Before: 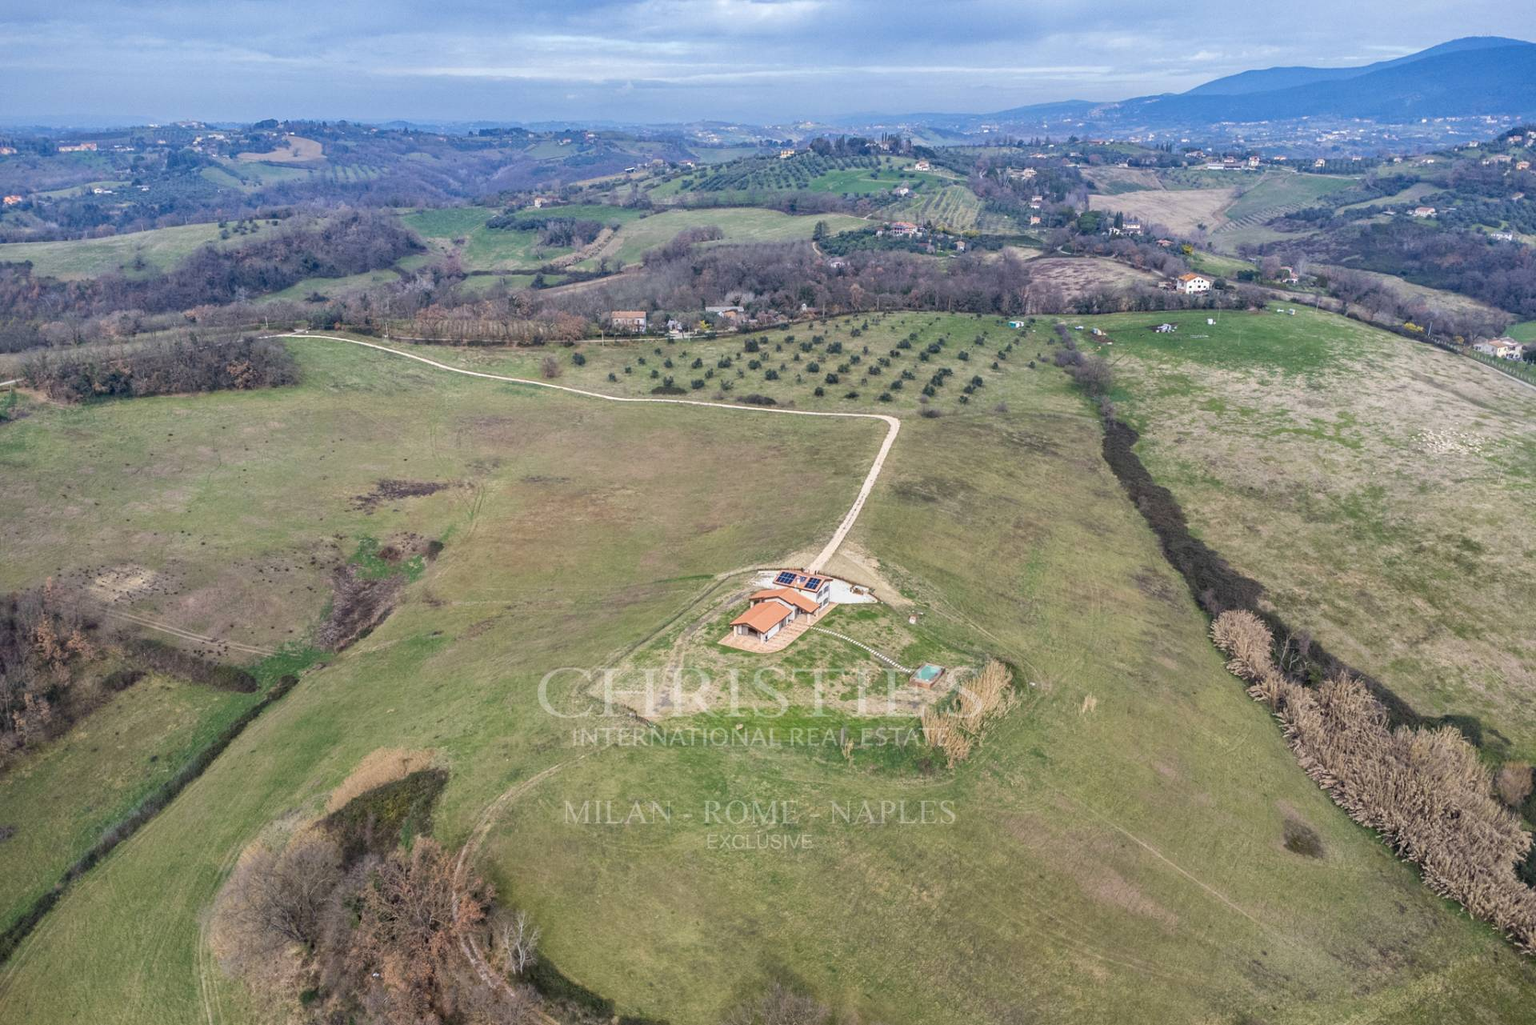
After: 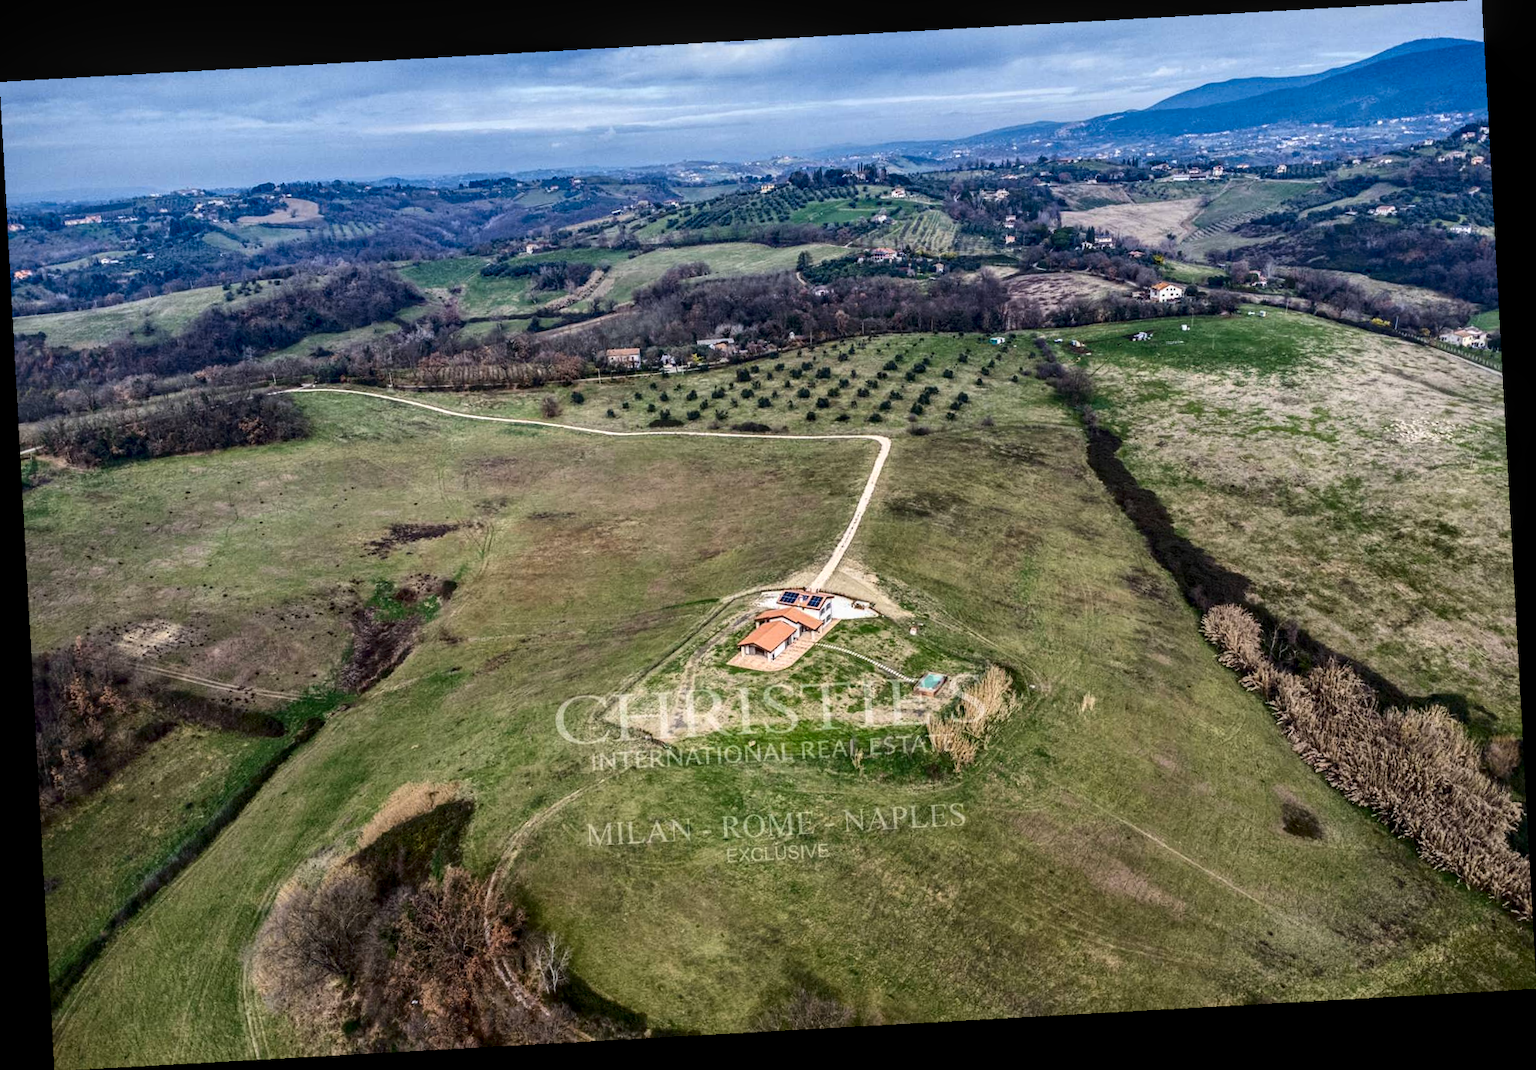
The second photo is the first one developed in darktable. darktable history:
contrast brightness saturation: contrast 0.24, brightness -0.24, saturation 0.14
local contrast: on, module defaults
rotate and perspective: rotation -3.18°, automatic cropping off
